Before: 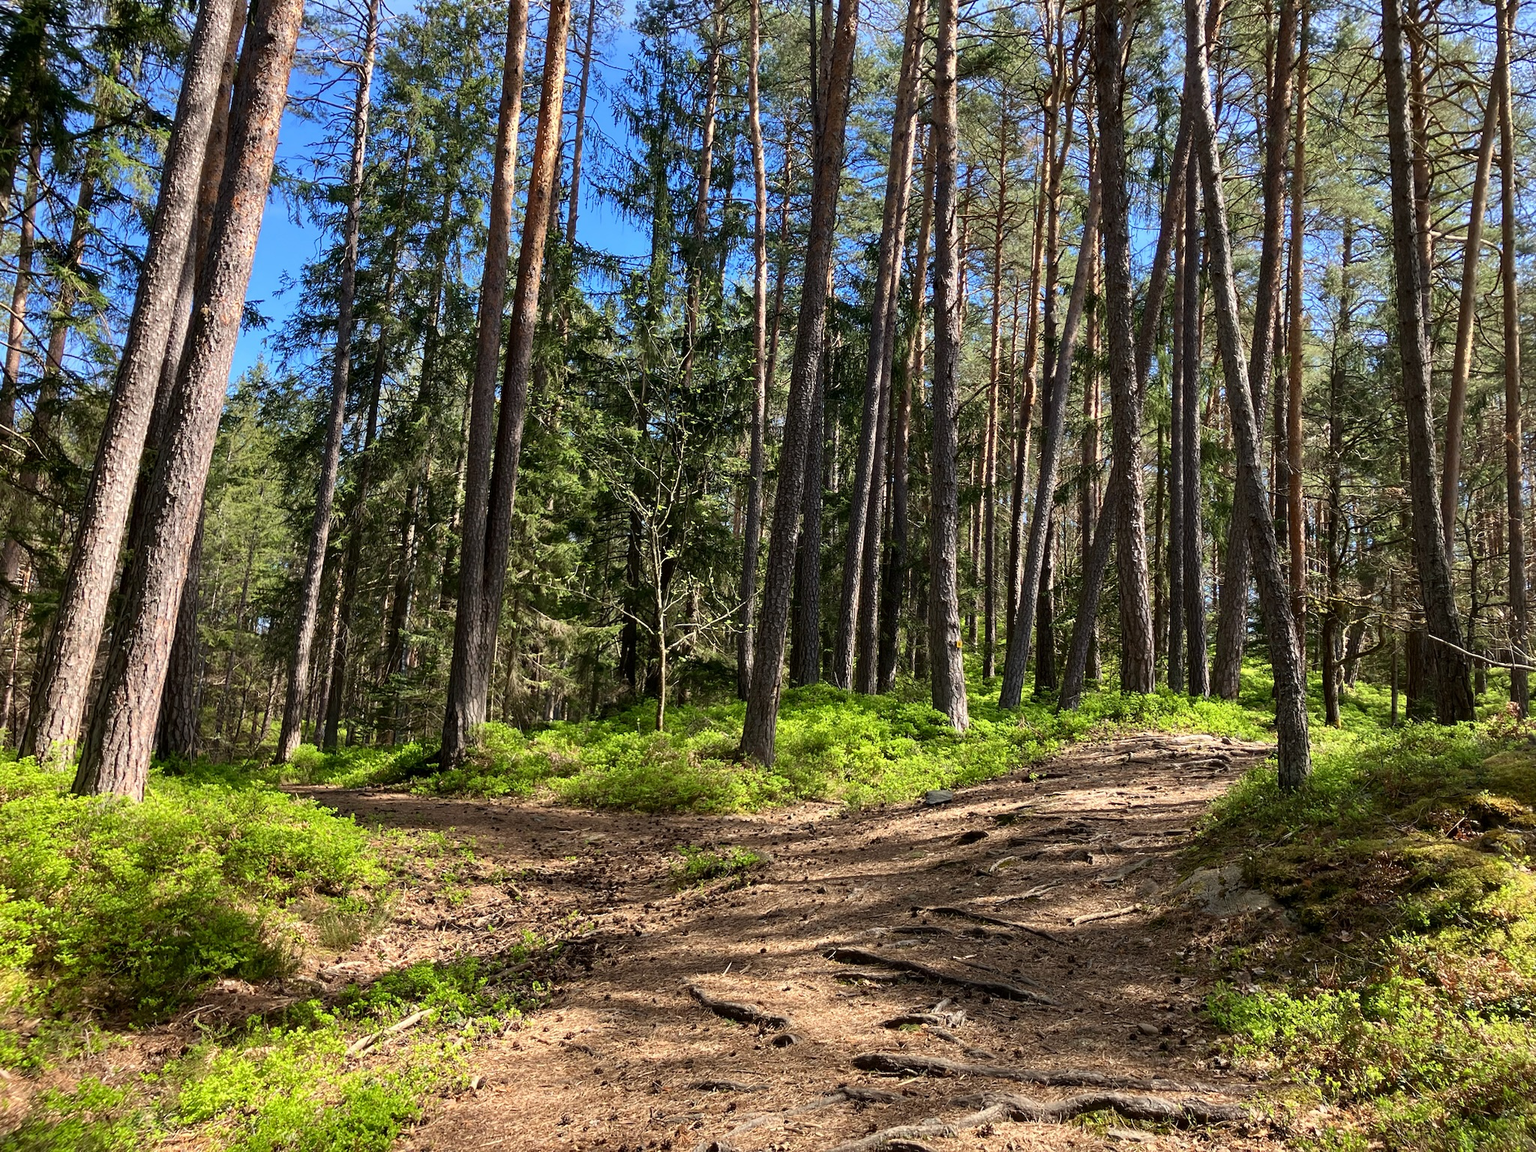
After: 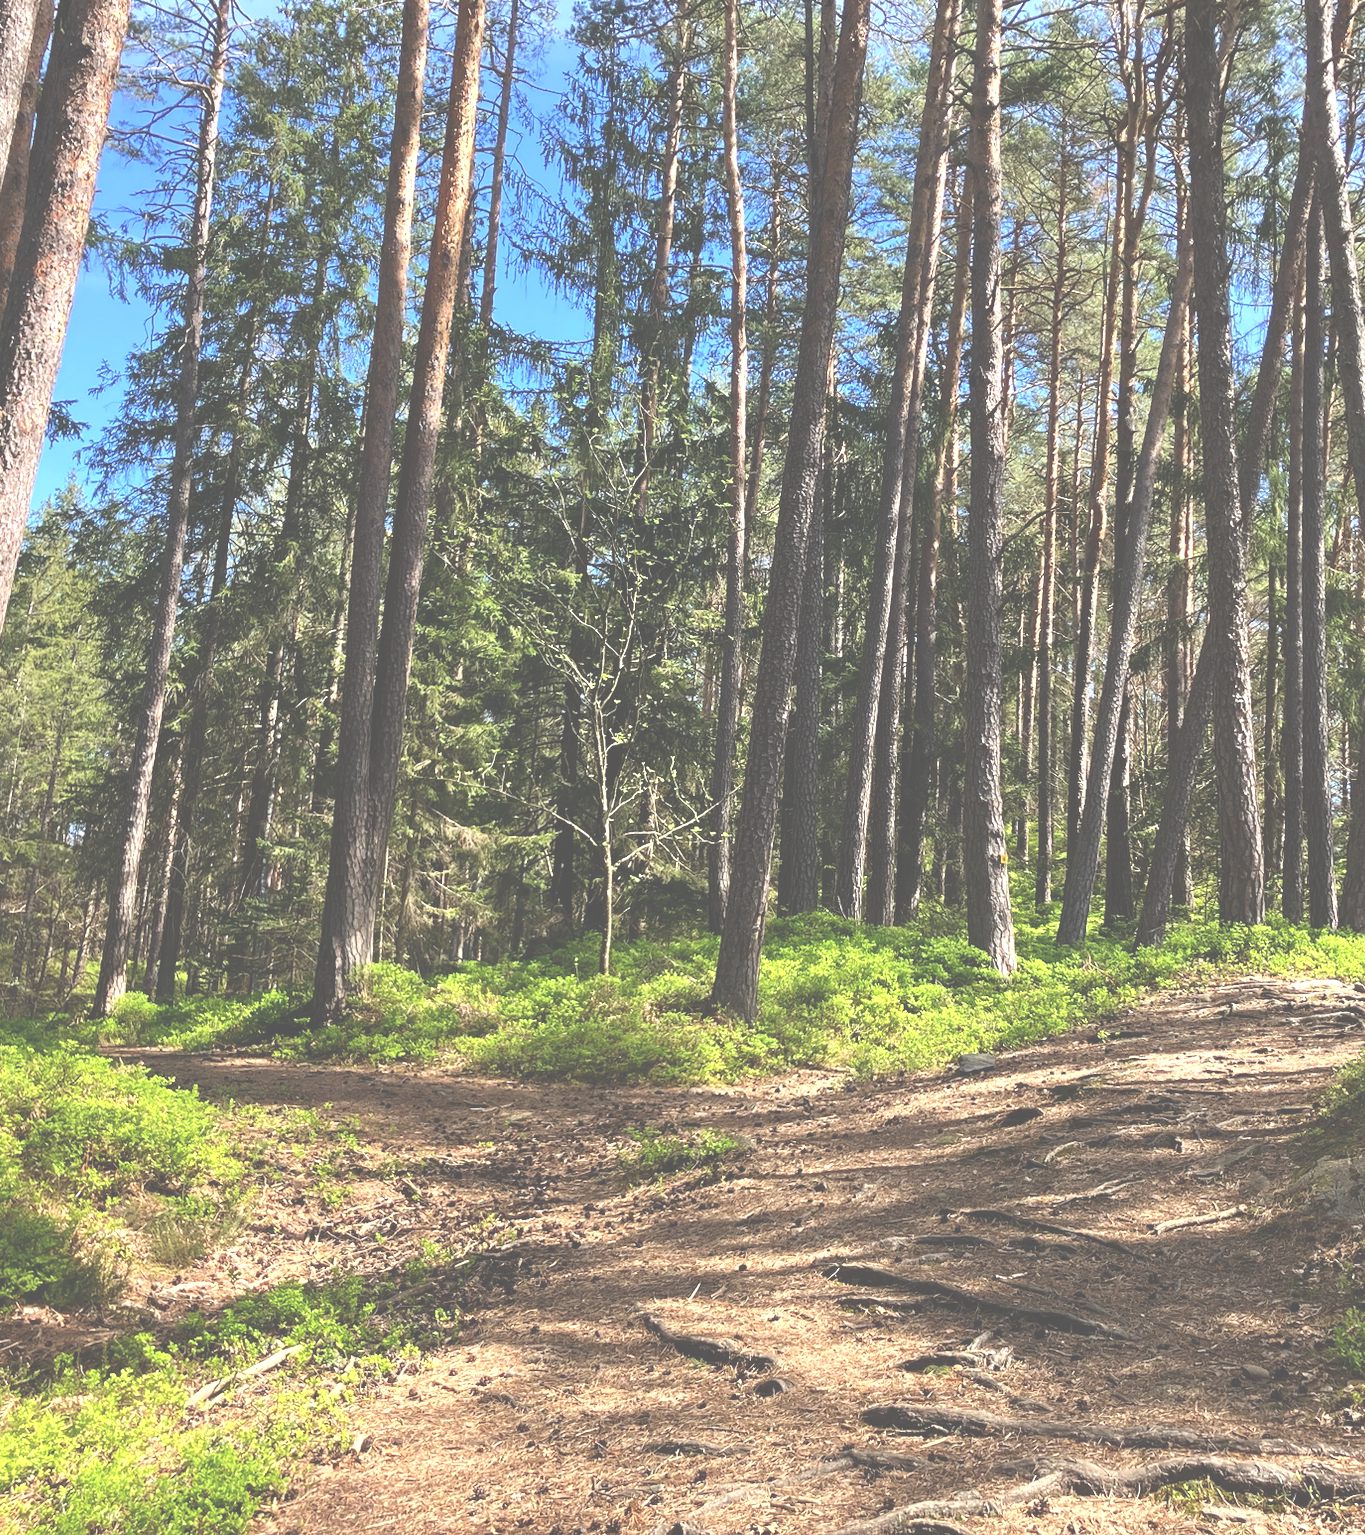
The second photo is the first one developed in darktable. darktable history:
crop and rotate: left 13.429%, right 19.895%
exposure: black level correction -0.071, exposure 0.503 EV, compensate highlight preservation false
